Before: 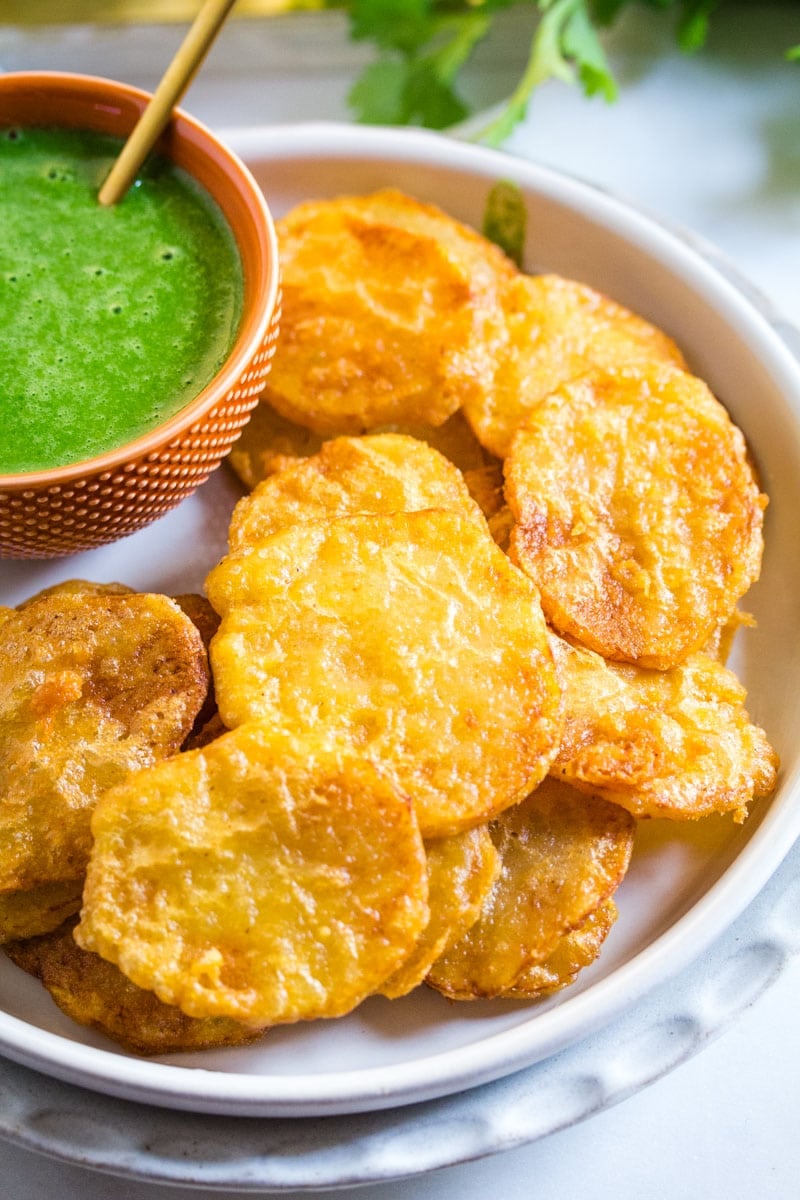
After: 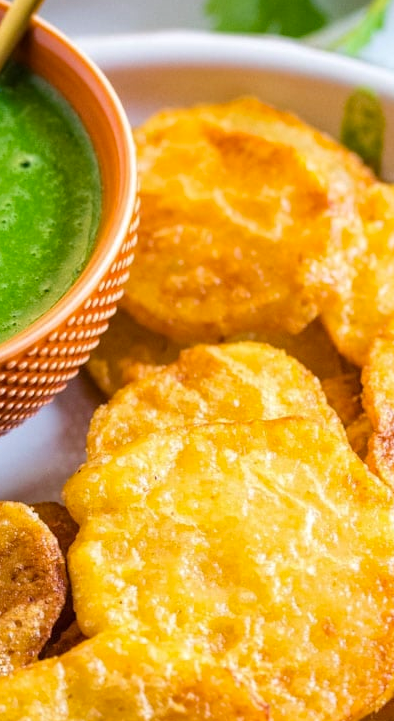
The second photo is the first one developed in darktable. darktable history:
crop: left 17.835%, top 7.675%, right 32.881%, bottom 32.213%
haze removal: compatibility mode true, adaptive false
